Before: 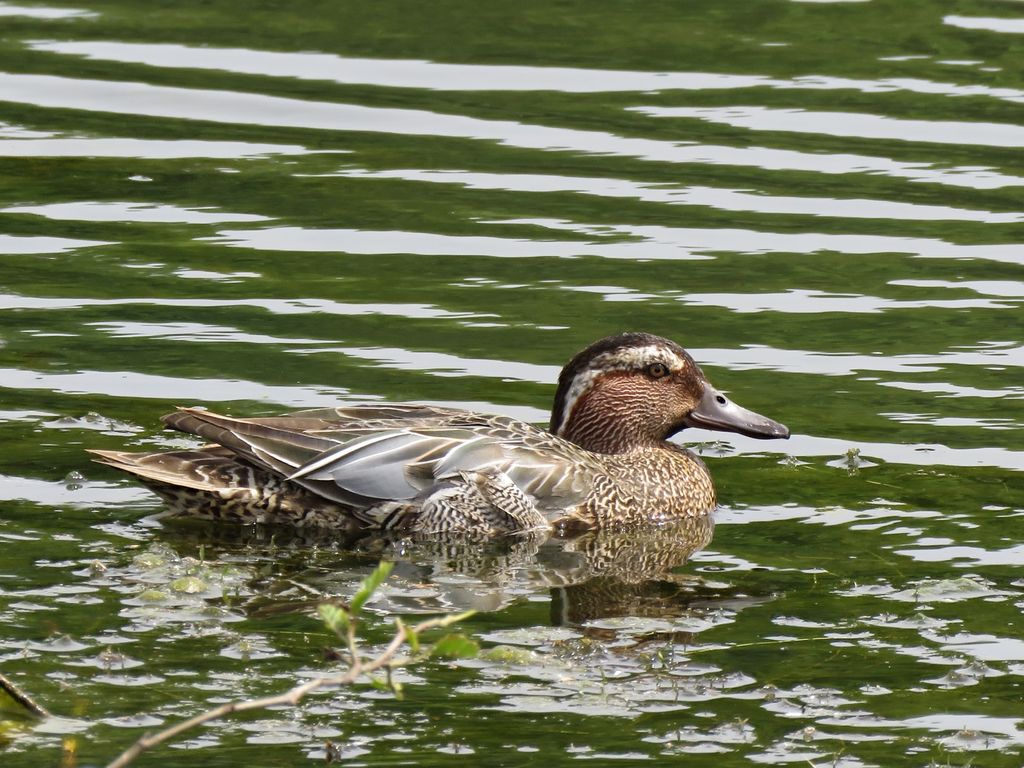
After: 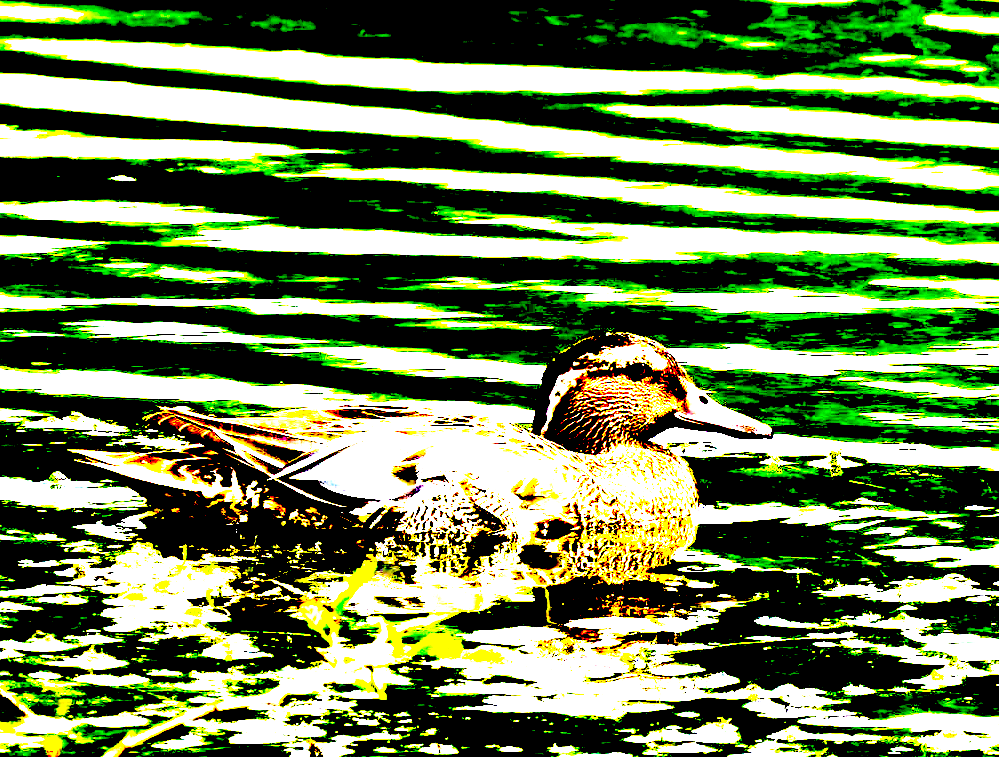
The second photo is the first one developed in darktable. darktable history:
exposure: black level correction 0.098, exposure 2.971 EV, compensate exposure bias true, compensate highlight preservation false
color balance rgb: perceptual saturation grading › global saturation 29.863%, global vibrance 20%
crop and rotate: left 1.687%, right 0.71%, bottom 1.349%
